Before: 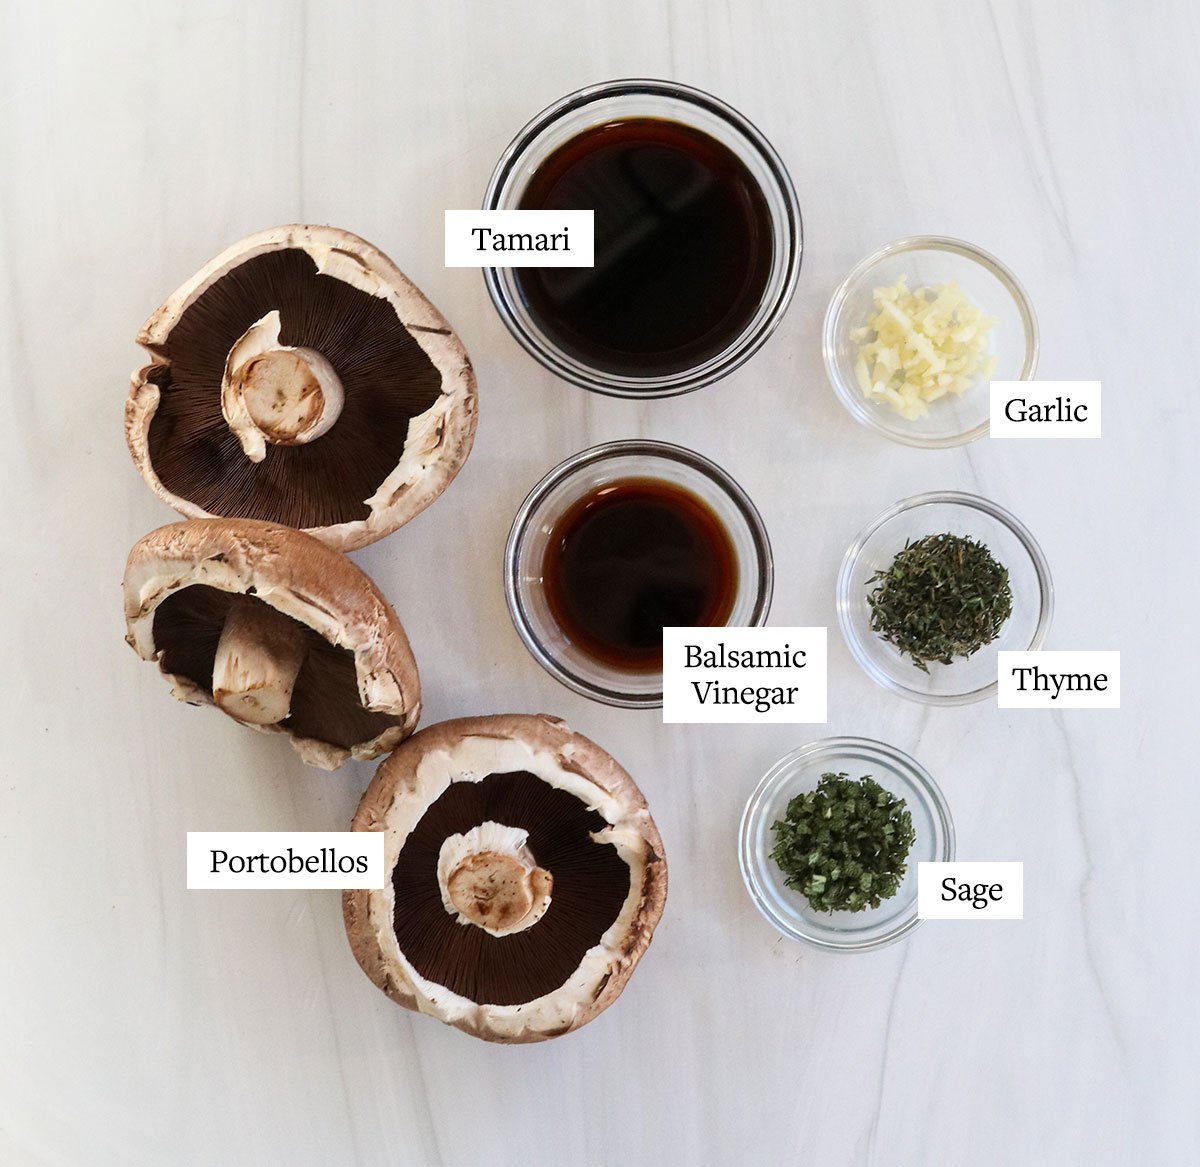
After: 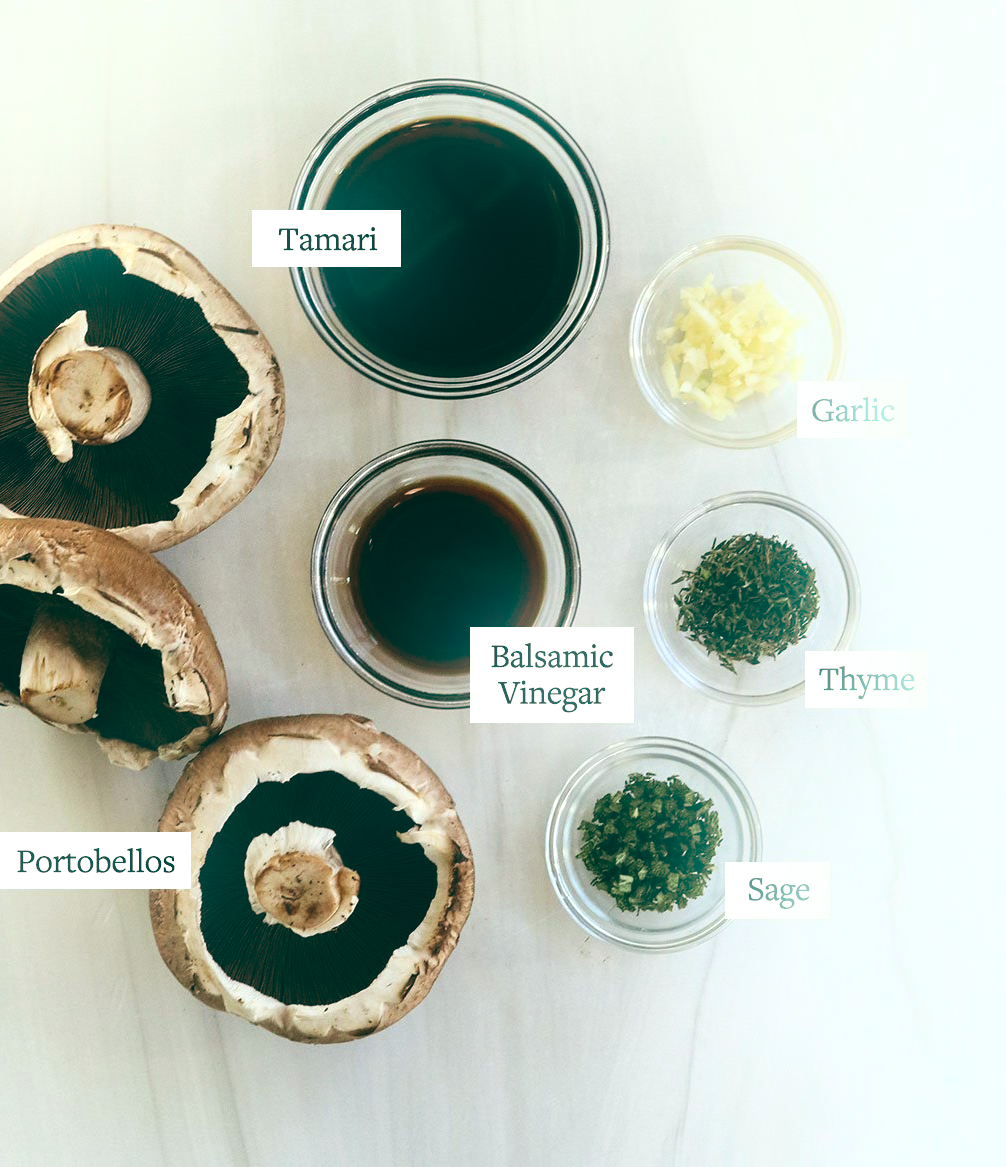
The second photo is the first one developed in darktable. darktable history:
exposure: compensate highlight preservation false
crop: left 16.145%
bloom: size 15%, threshold 97%, strength 7%
white balance: red 0.974, blue 1.044
tone equalizer: -8 EV -0.417 EV, -7 EV -0.389 EV, -6 EV -0.333 EV, -5 EV -0.222 EV, -3 EV 0.222 EV, -2 EV 0.333 EV, -1 EV 0.389 EV, +0 EV 0.417 EV, edges refinement/feathering 500, mask exposure compensation -1.57 EV, preserve details no
color balance: lift [1.005, 0.99, 1.007, 1.01], gamma [1, 1.034, 1.032, 0.966], gain [0.873, 1.055, 1.067, 0.933]
